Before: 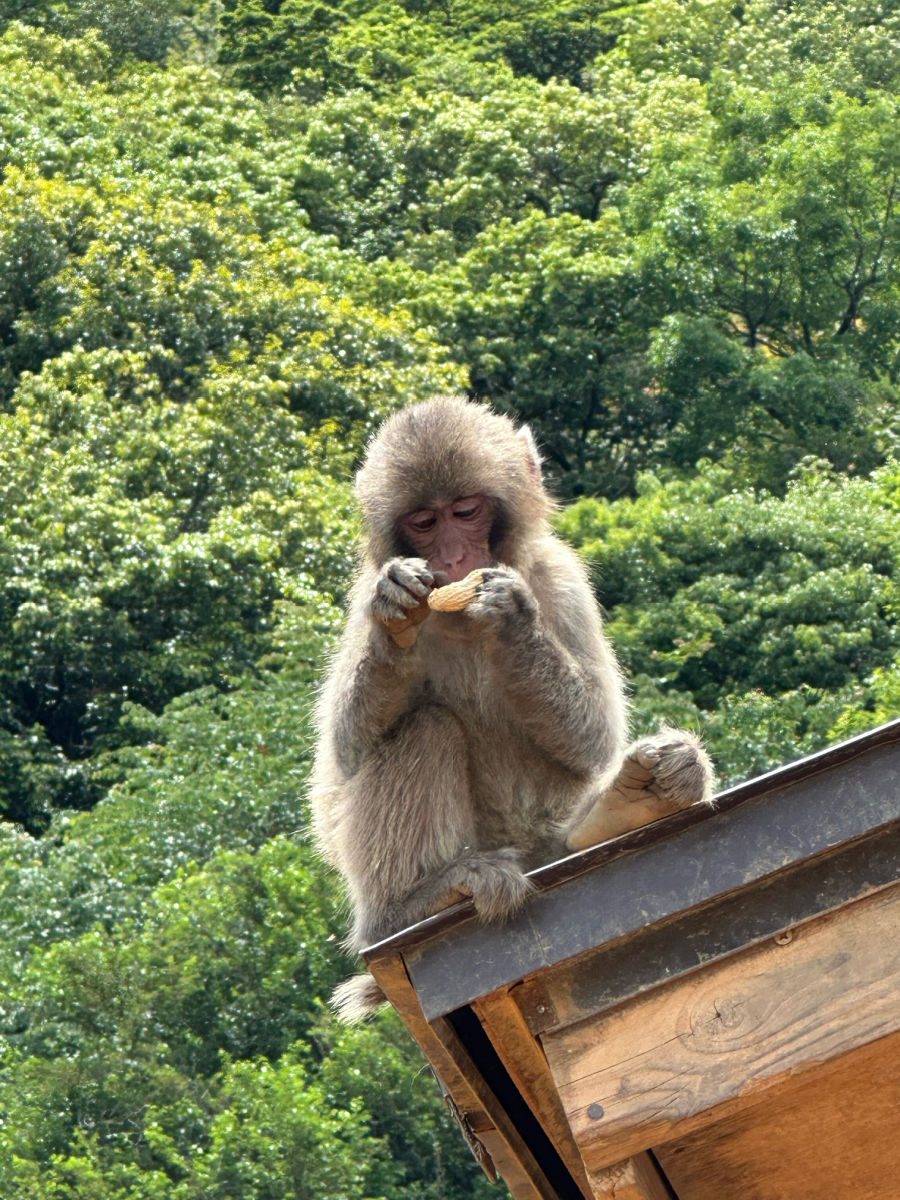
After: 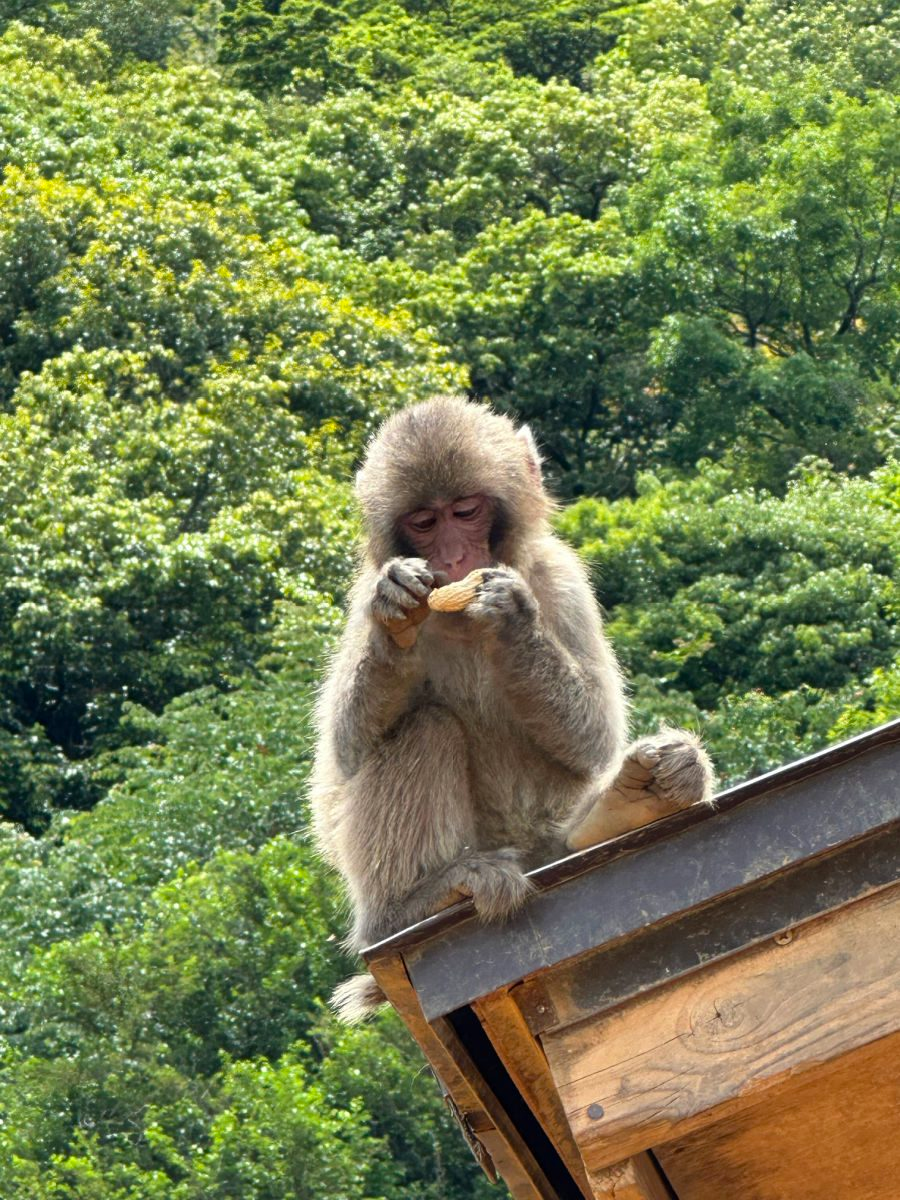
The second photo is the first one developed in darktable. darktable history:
exposure: compensate highlight preservation false
color balance rgb: perceptual saturation grading › global saturation 10%, global vibrance 10%
